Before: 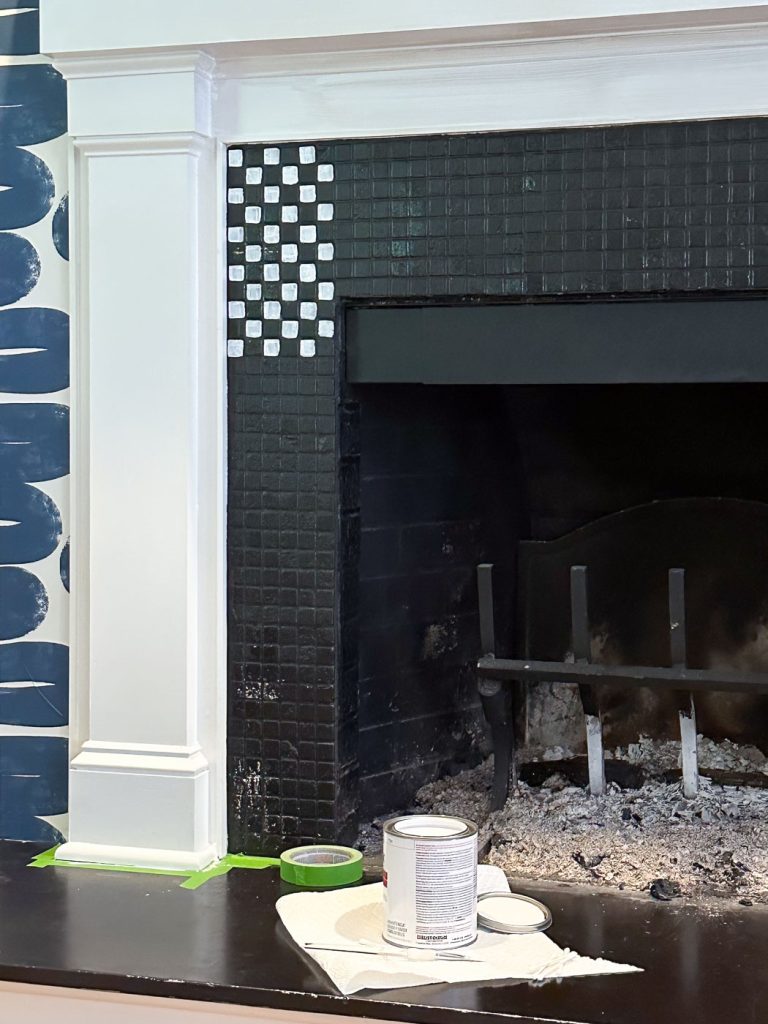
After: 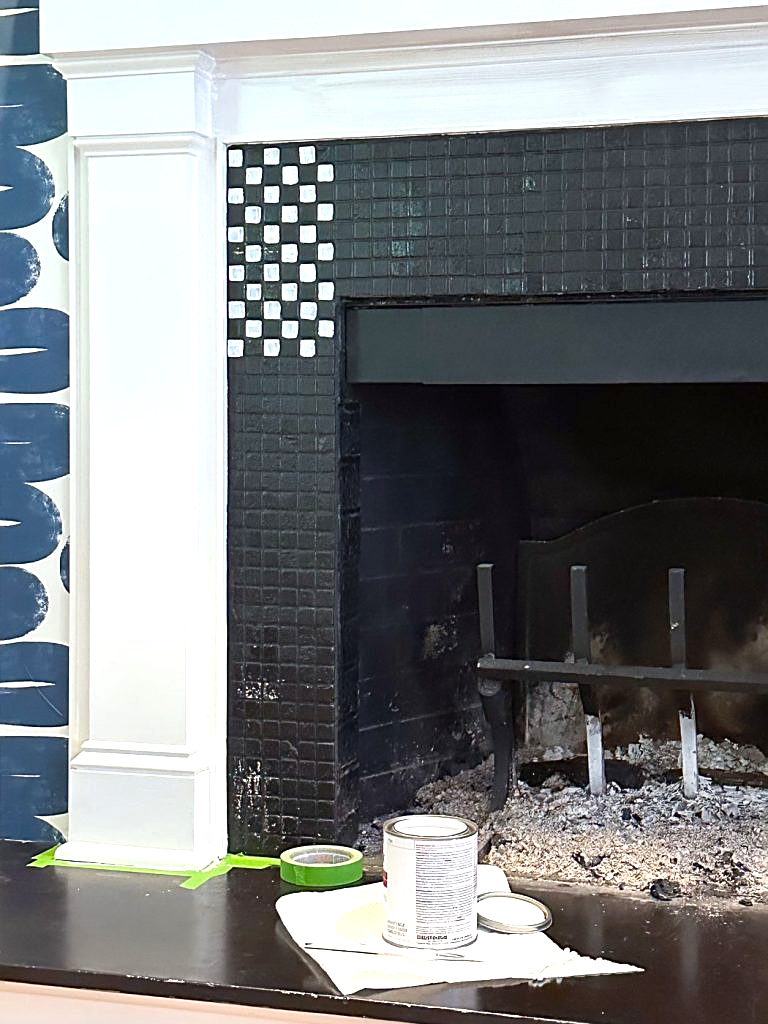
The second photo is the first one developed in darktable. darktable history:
sharpen: on, module defaults
contrast brightness saturation: contrast -0.02, brightness -0.01, saturation 0.03
exposure: black level correction 0, exposure 0.5 EV, compensate exposure bias true, compensate highlight preservation false
